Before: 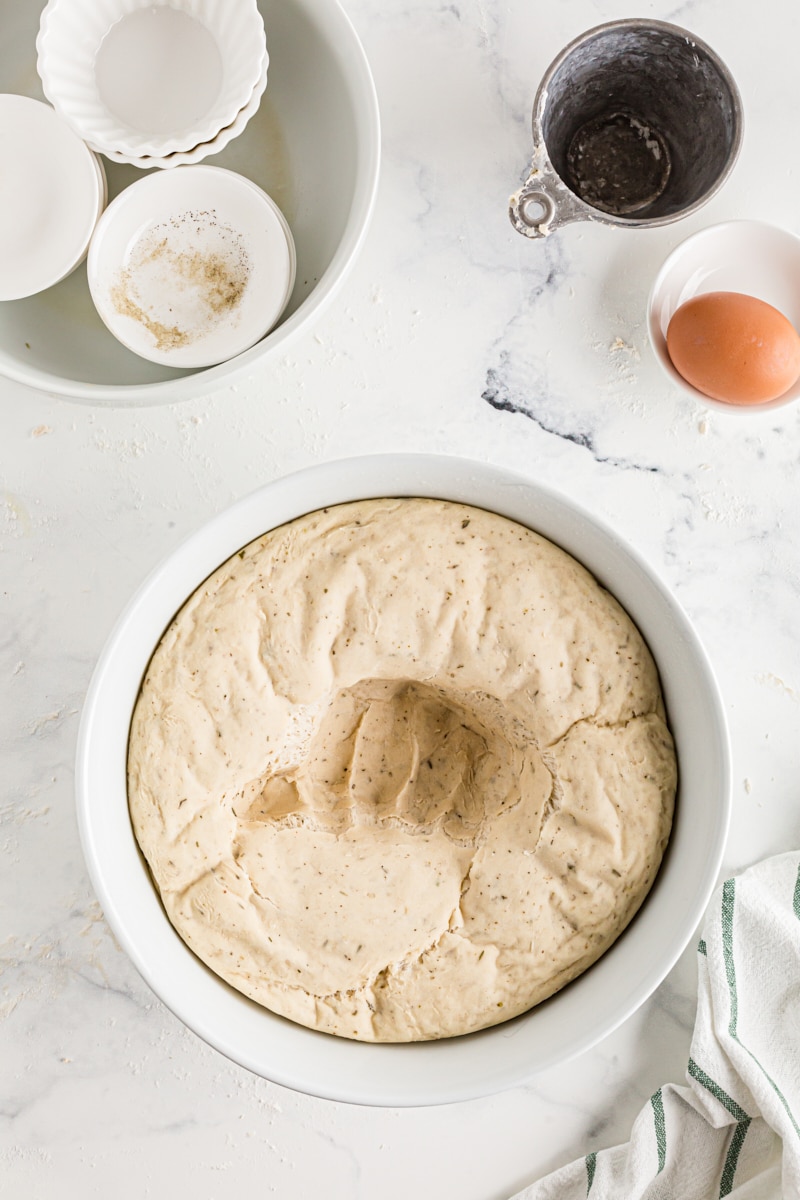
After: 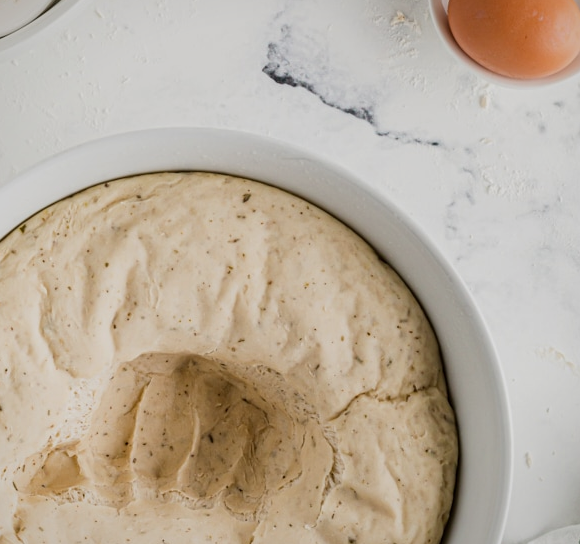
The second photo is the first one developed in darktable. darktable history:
vignetting: fall-off start 100.92%, fall-off radius 71.99%, brightness -0.251, saturation 0.136, center (-0.033, -0.041), width/height ratio 1.173, unbound false
exposure: exposure -0.492 EV, compensate highlight preservation false
crop and rotate: left 27.499%, top 27.214%, bottom 27.378%
